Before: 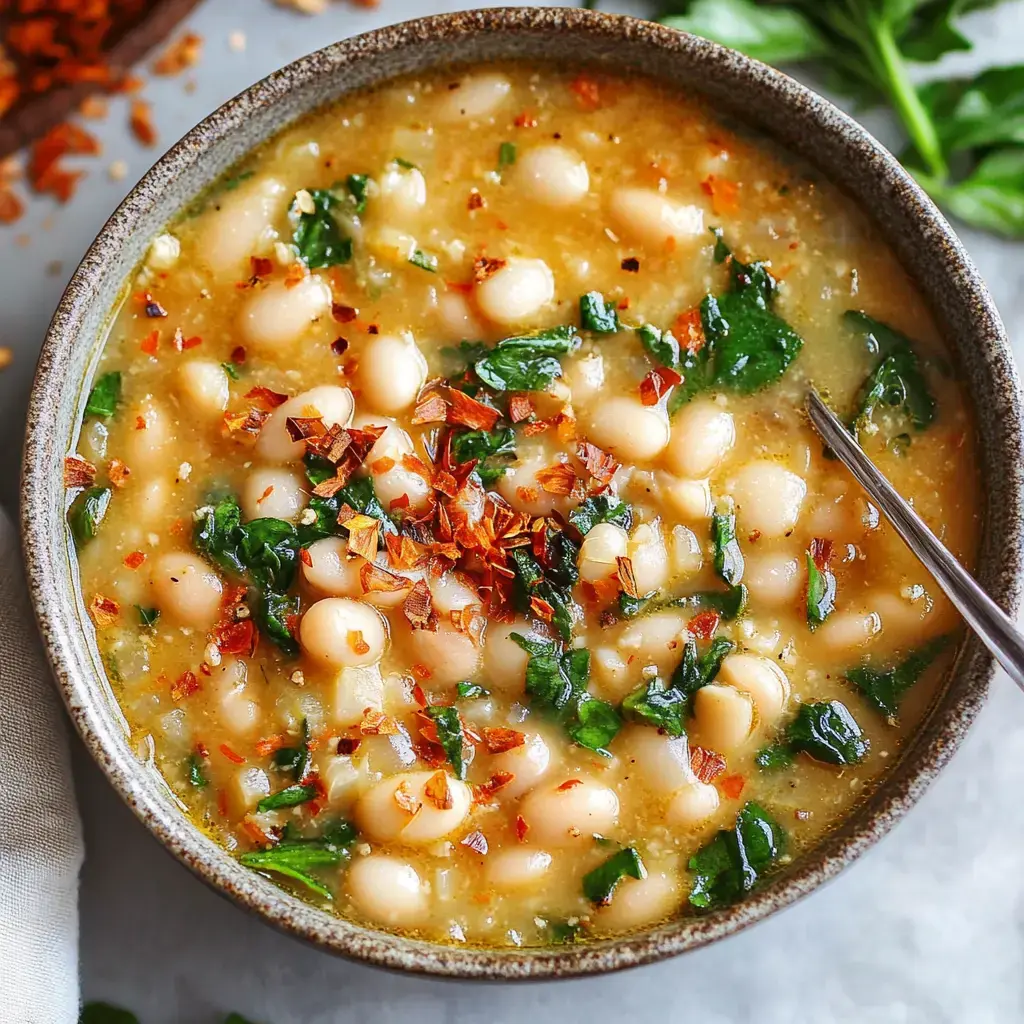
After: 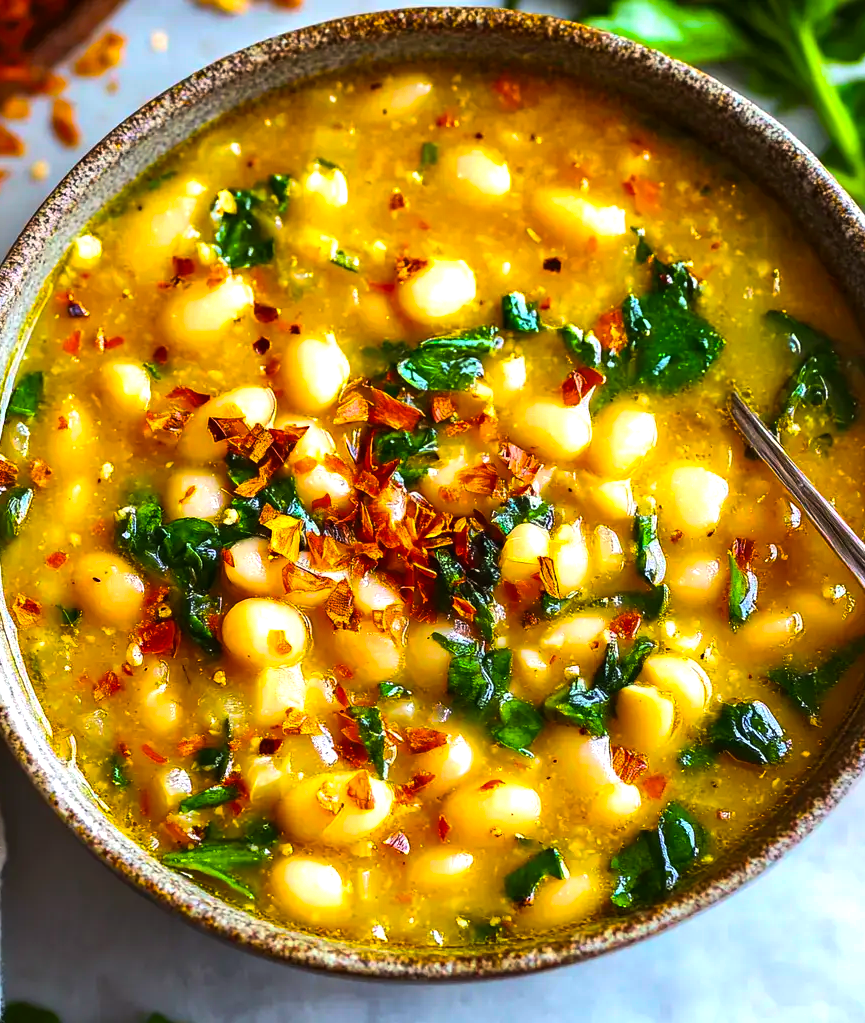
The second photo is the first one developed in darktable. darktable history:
color balance rgb: linear chroma grading › highlights 99.017%, linear chroma grading › global chroma 24.002%, perceptual saturation grading › global saturation 10.396%, perceptual brilliance grading › highlights 13.863%, perceptual brilliance grading › shadows -19.041%
crop: left 7.679%, right 7.84%
